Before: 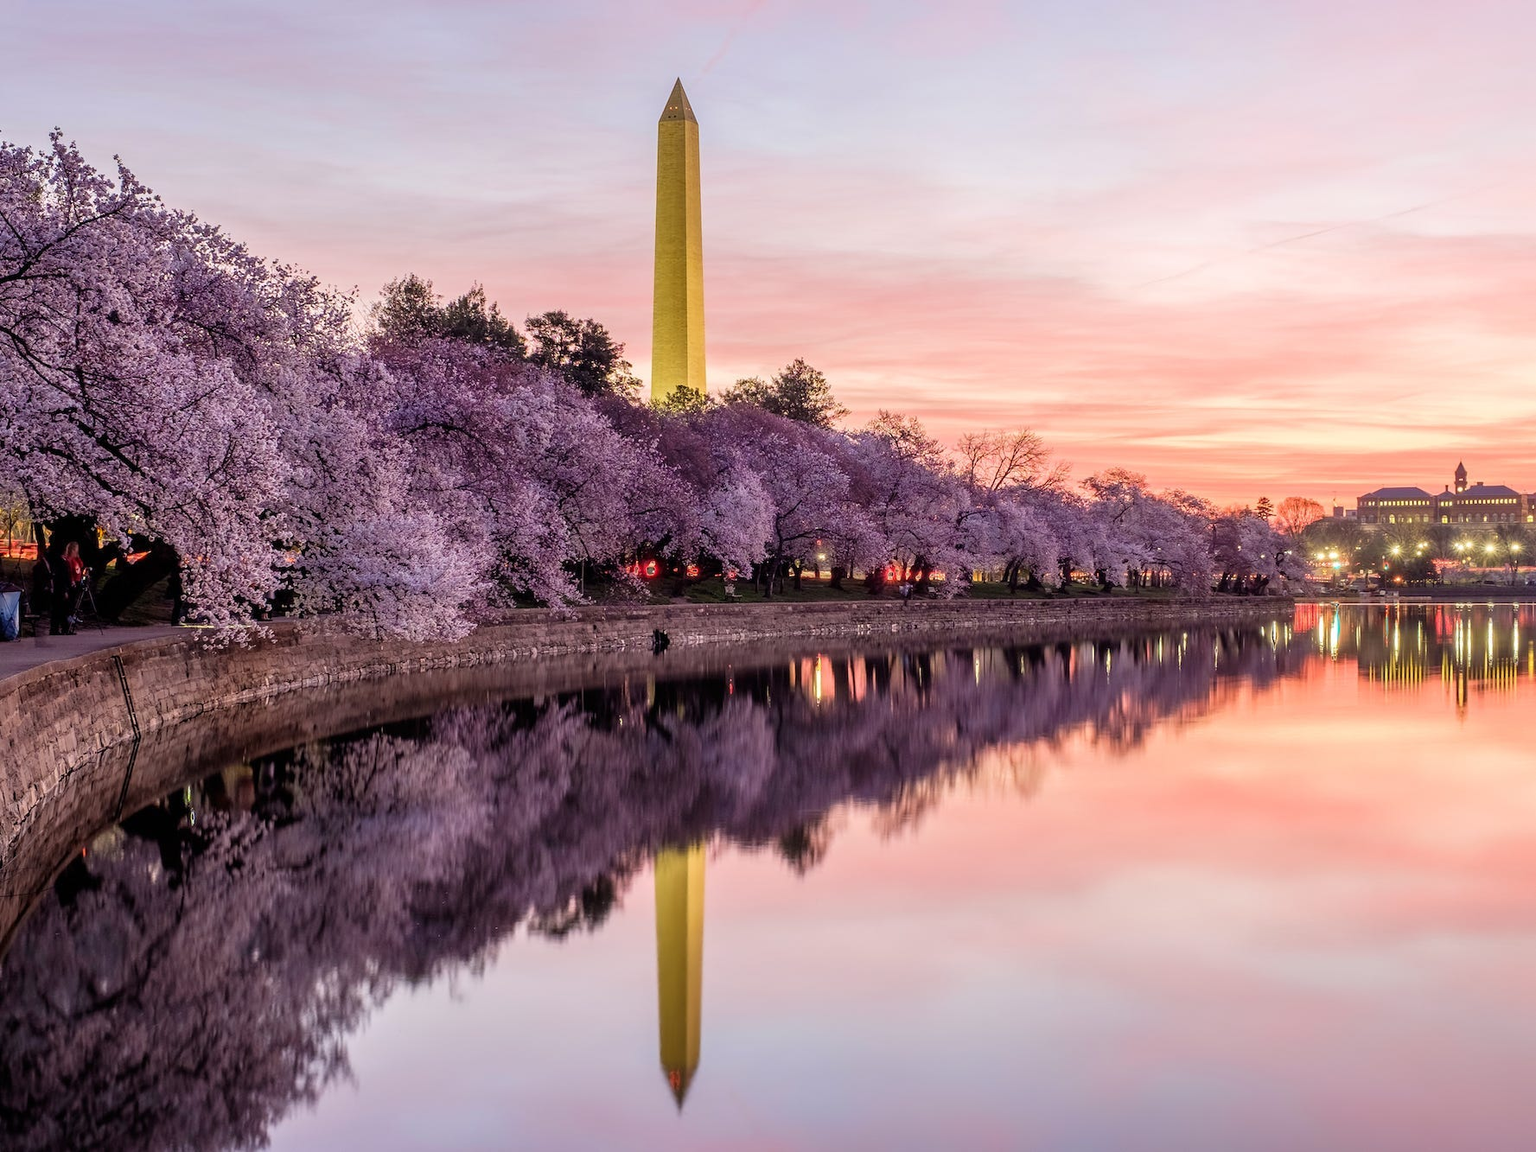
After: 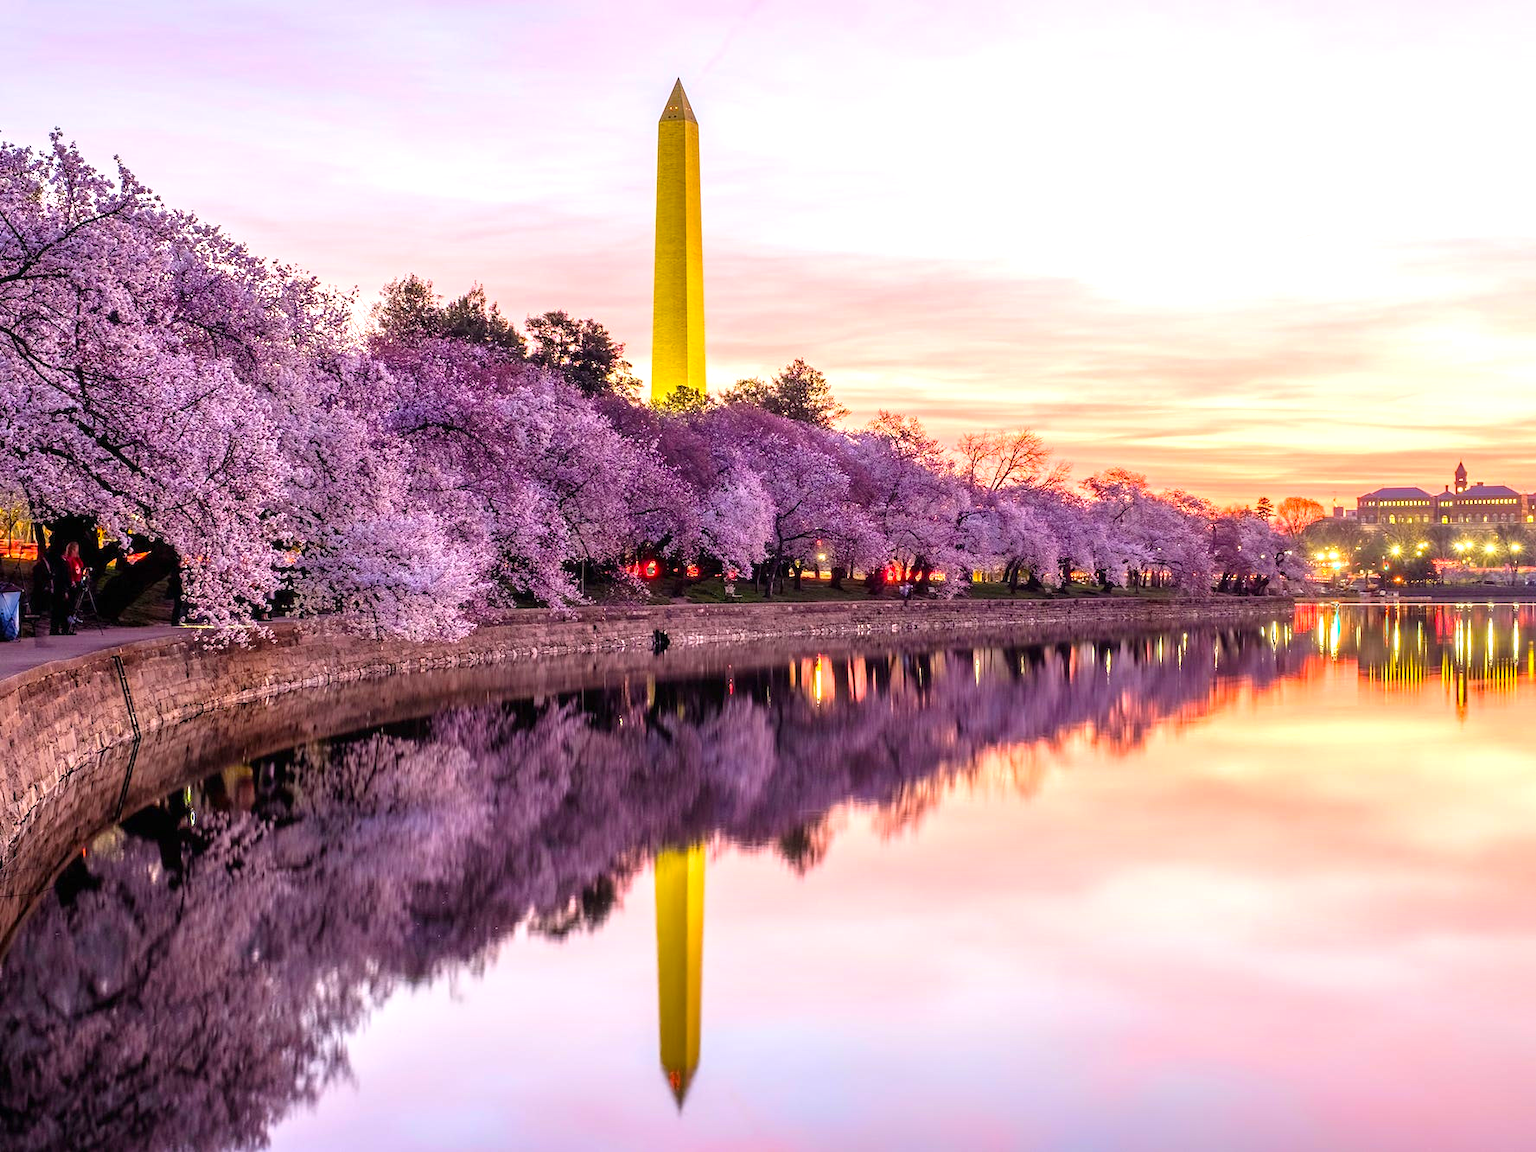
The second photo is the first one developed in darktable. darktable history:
color balance rgb: perceptual saturation grading › global saturation 31.221%, global vibrance 20%
exposure: black level correction 0, exposure 0.69 EV, compensate highlight preservation false
